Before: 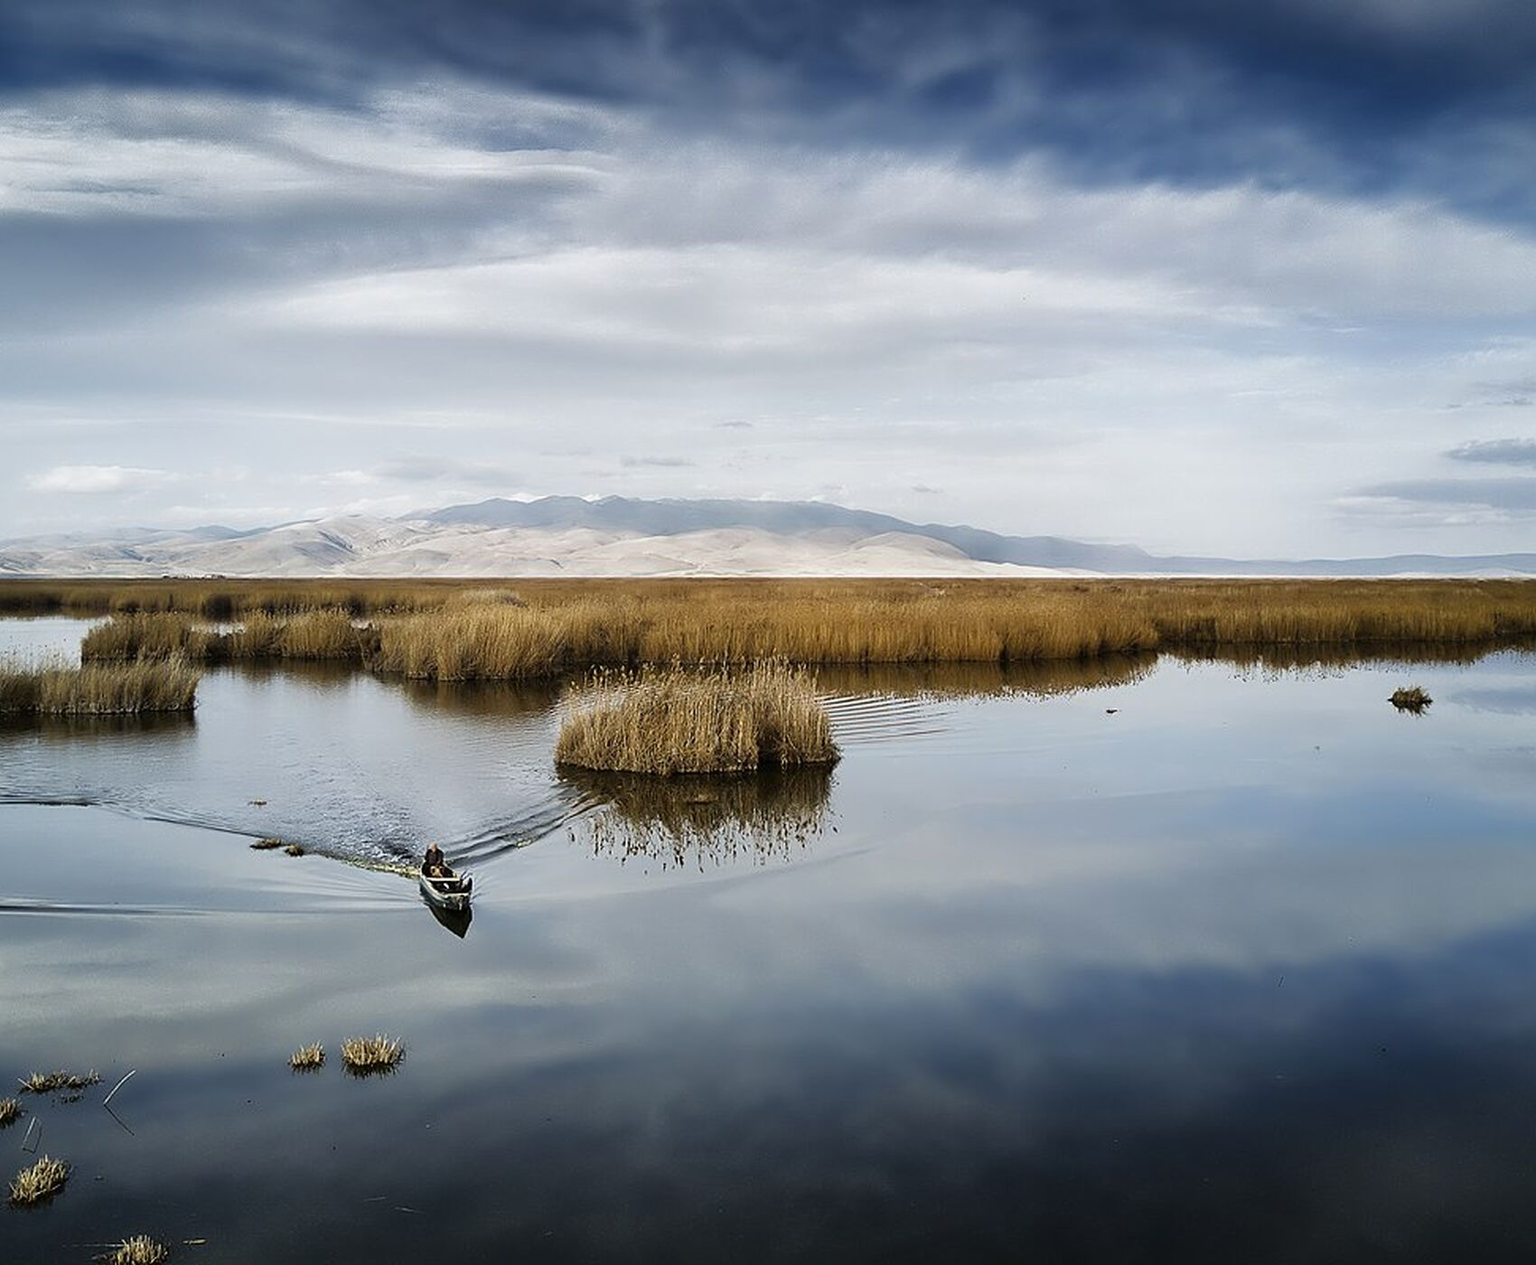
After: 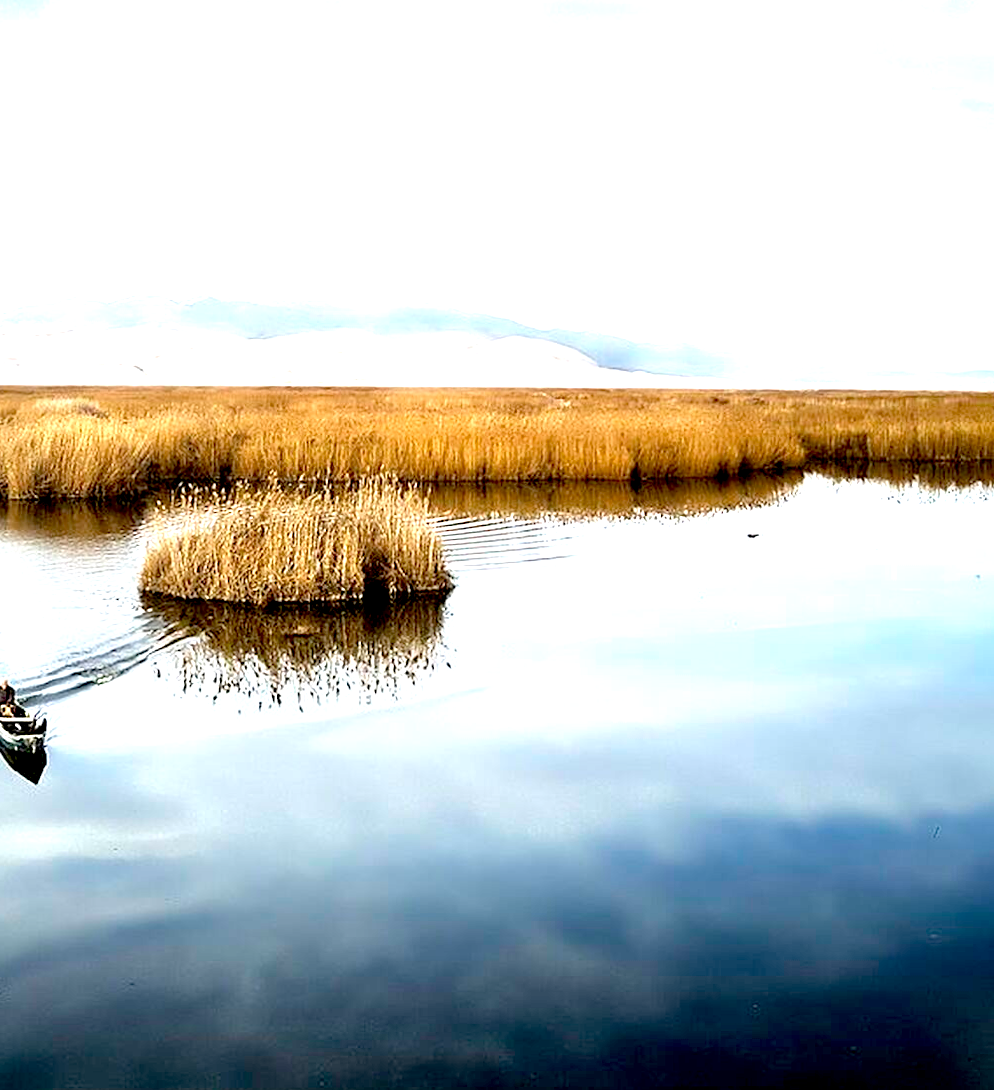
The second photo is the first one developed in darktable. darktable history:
rotate and perspective: rotation 0.174°, lens shift (vertical) 0.013, lens shift (horizontal) 0.019, shear 0.001, automatic cropping original format, crop left 0.007, crop right 0.991, crop top 0.016, crop bottom 0.997
crop and rotate: left 28.256%, top 17.734%, right 12.656%, bottom 3.573%
exposure: black level correction 0.009, exposure 1.425 EV, compensate highlight preservation false
